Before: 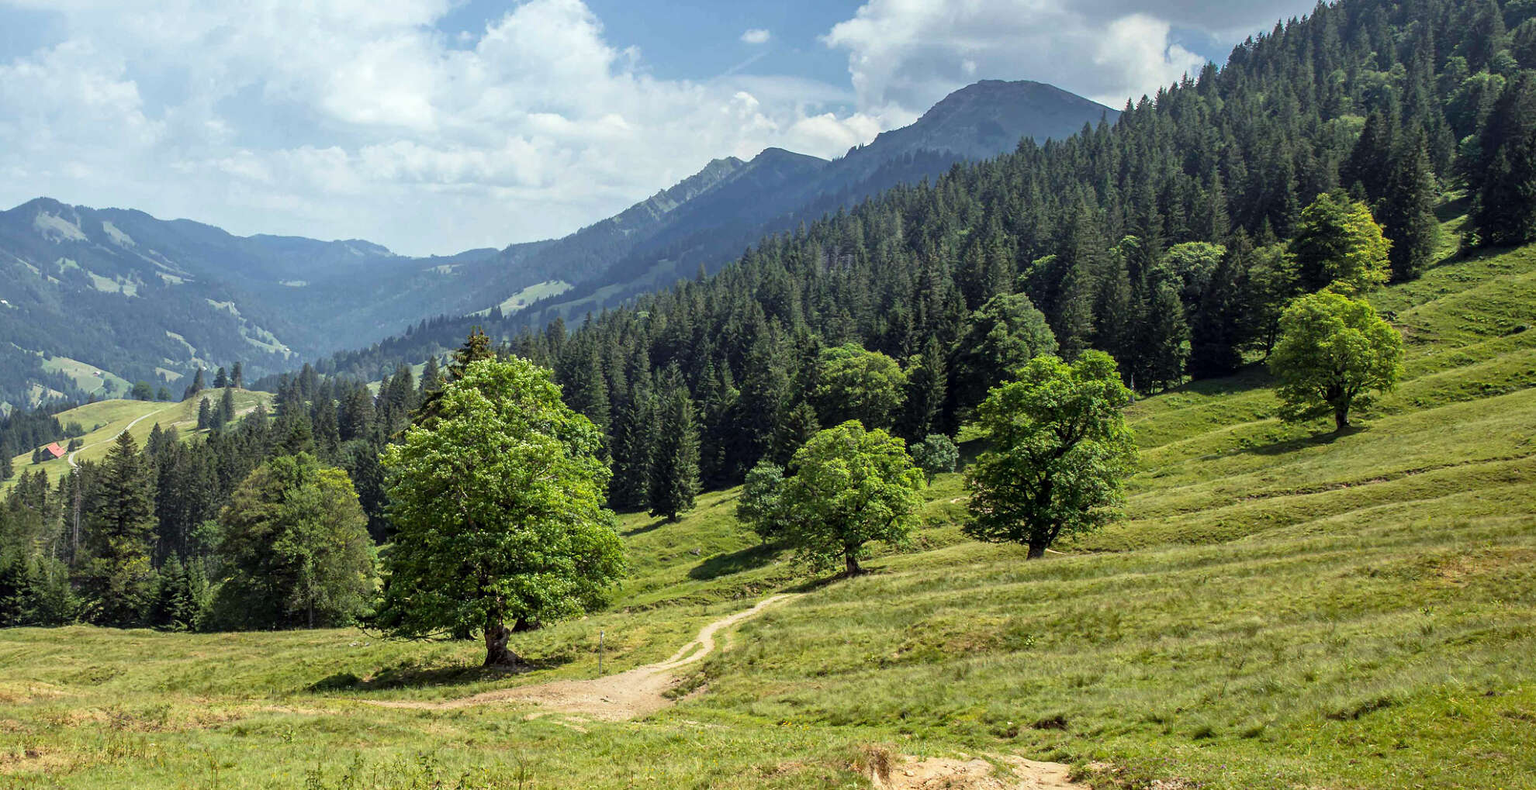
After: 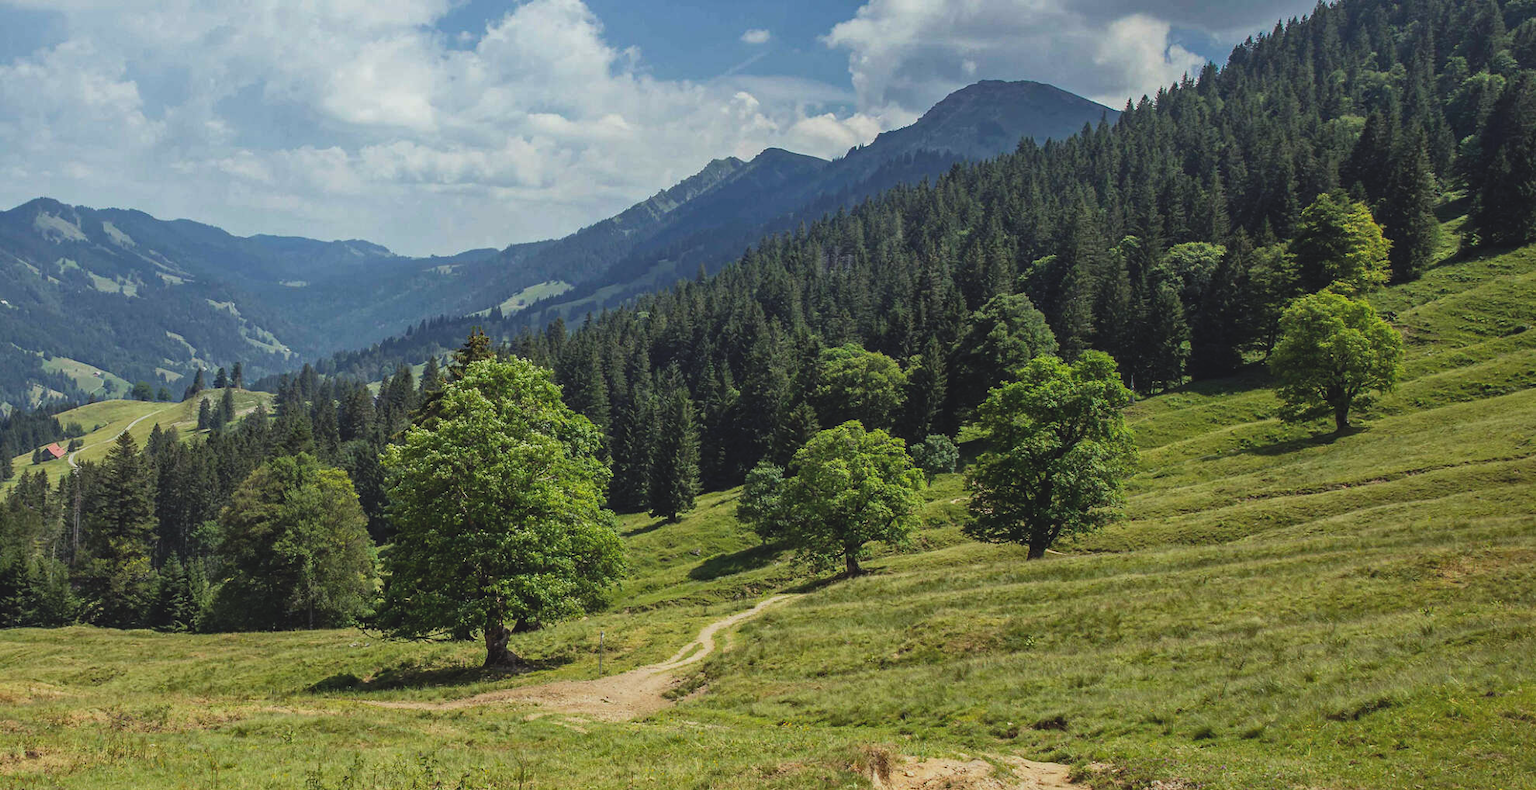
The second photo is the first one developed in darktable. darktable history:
haze removal: strength 0.29, distance 0.25, compatibility mode true, adaptive false
exposure: black level correction -0.015, exposure -0.5 EV, compensate highlight preservation false
